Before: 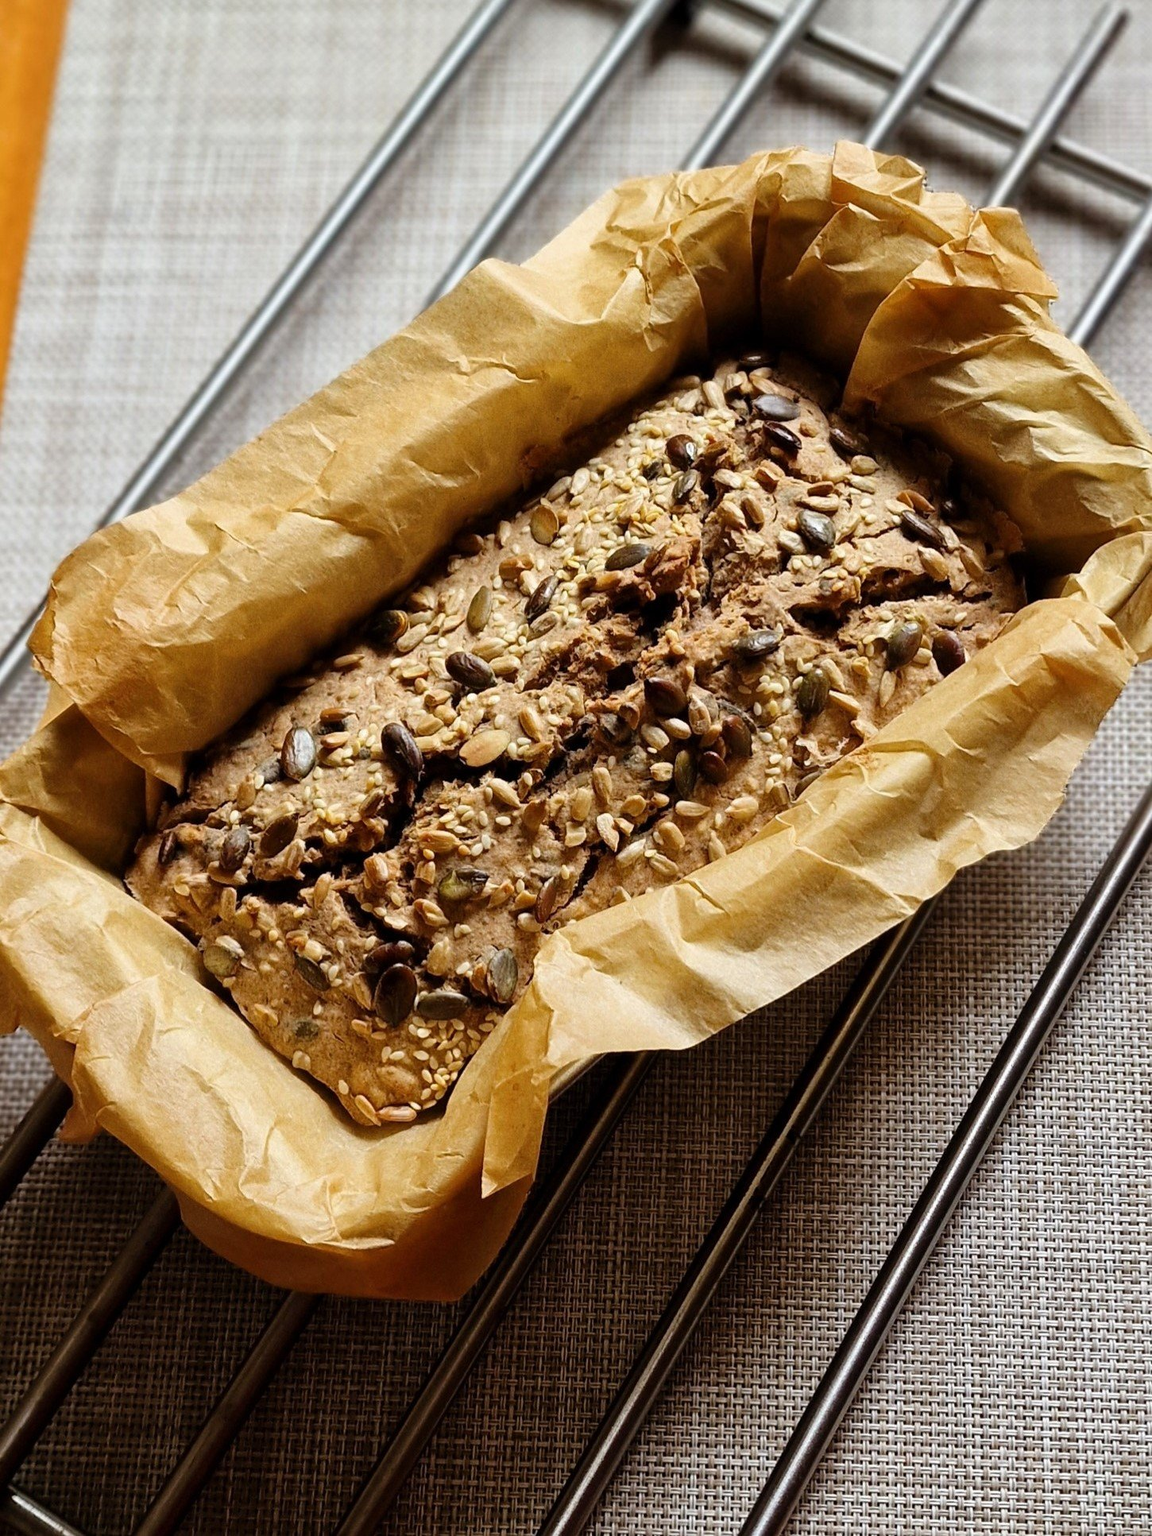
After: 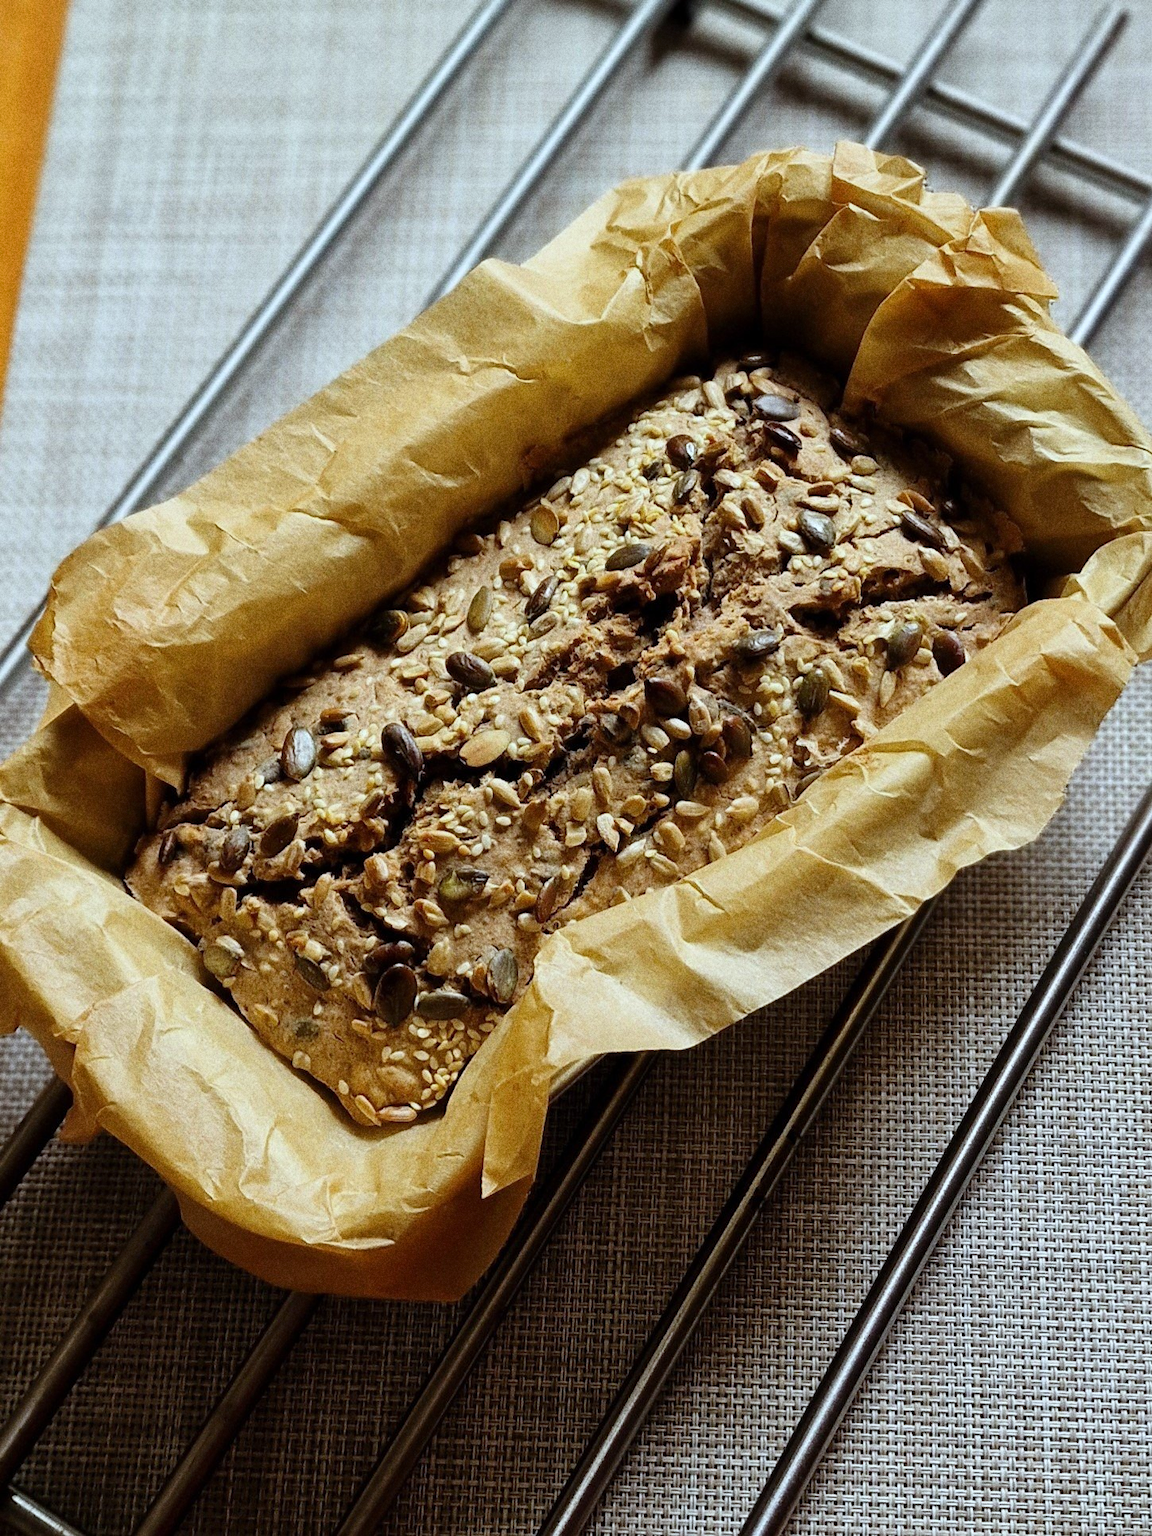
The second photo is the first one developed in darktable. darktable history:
white balance: red 0.925, blue 1.046
grain: coarseness 9.61 ISO, strength 35.62%
